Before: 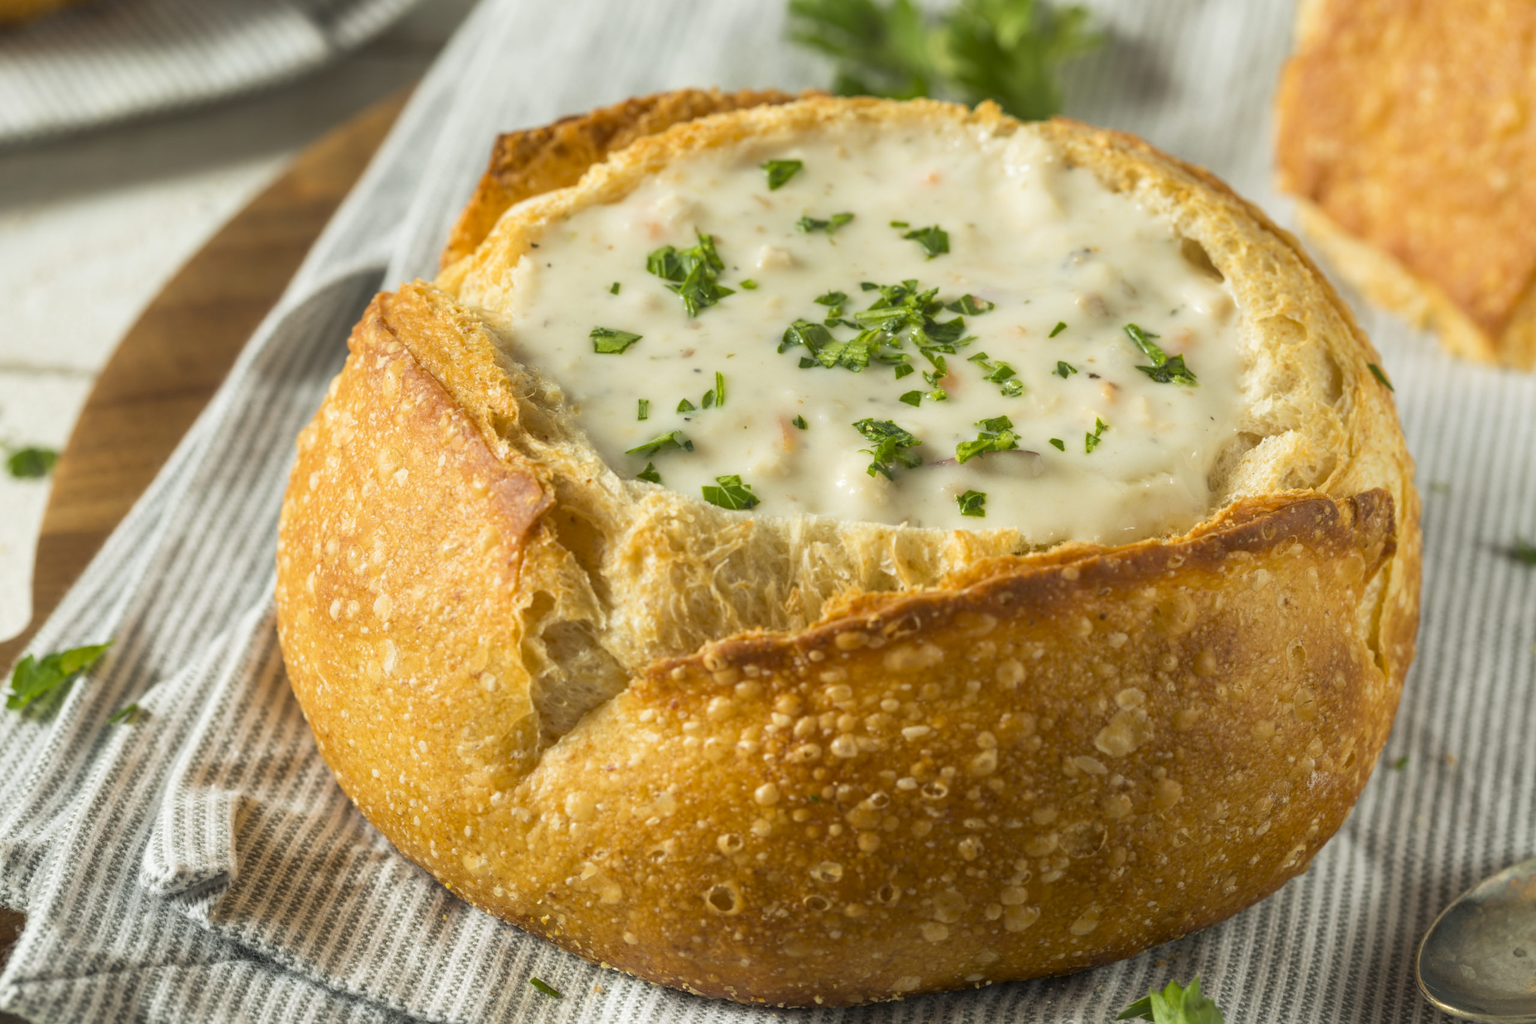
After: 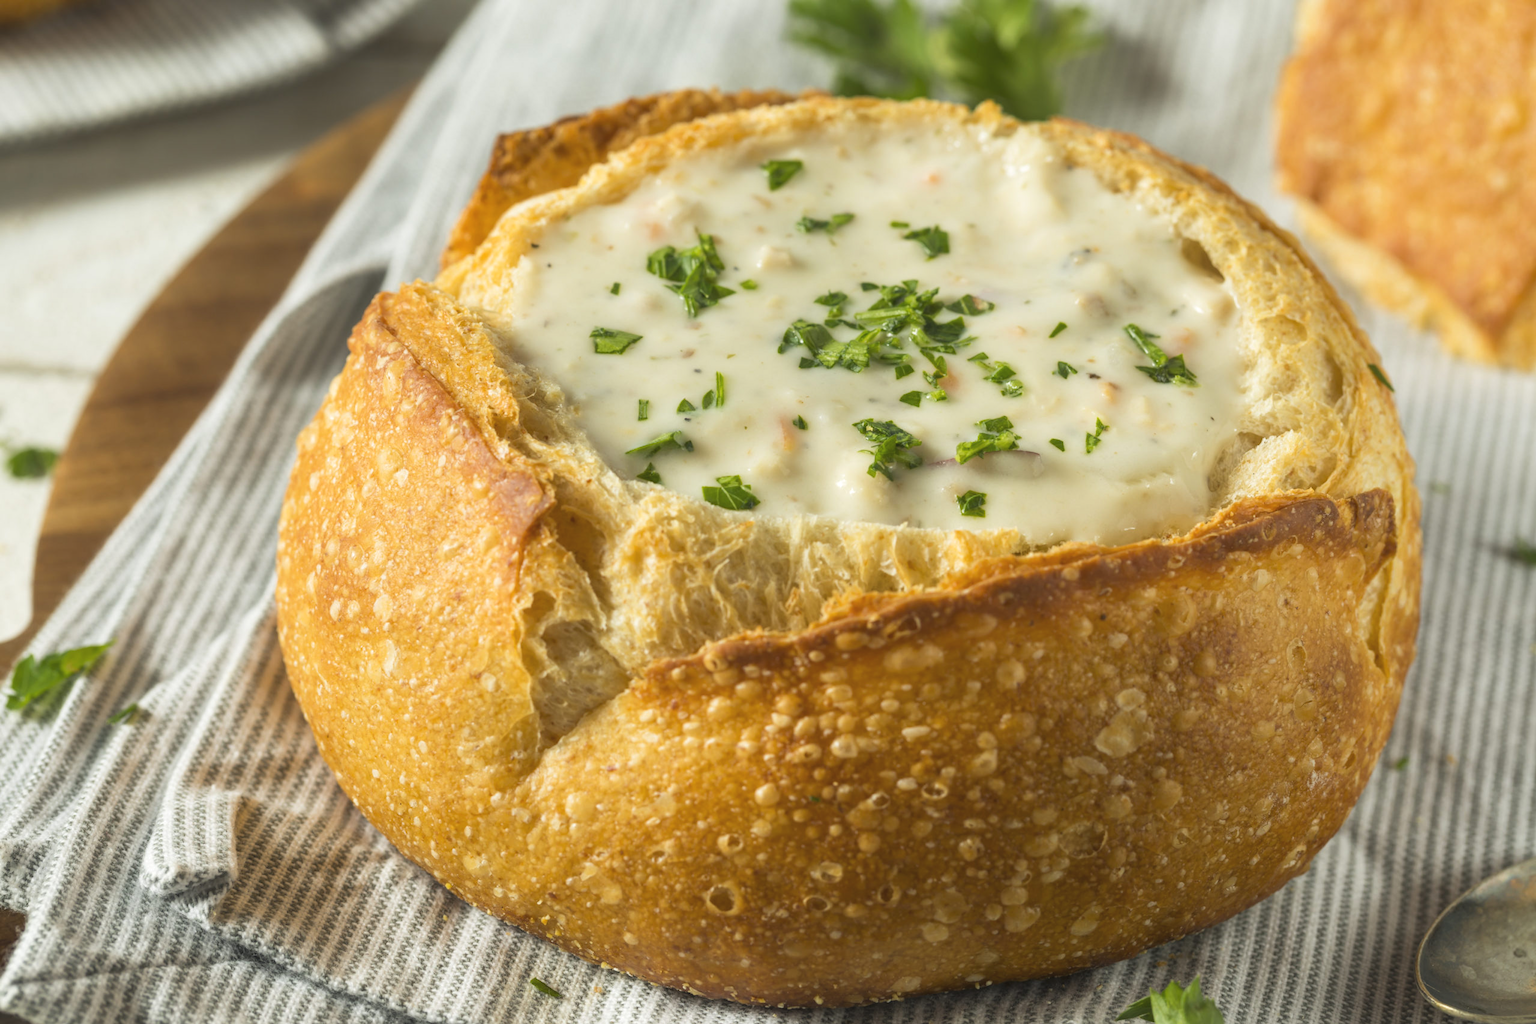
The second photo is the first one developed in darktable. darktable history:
exposure: black level correction -0.005, exposure 0.051 EV, compensate highlight preservation false
